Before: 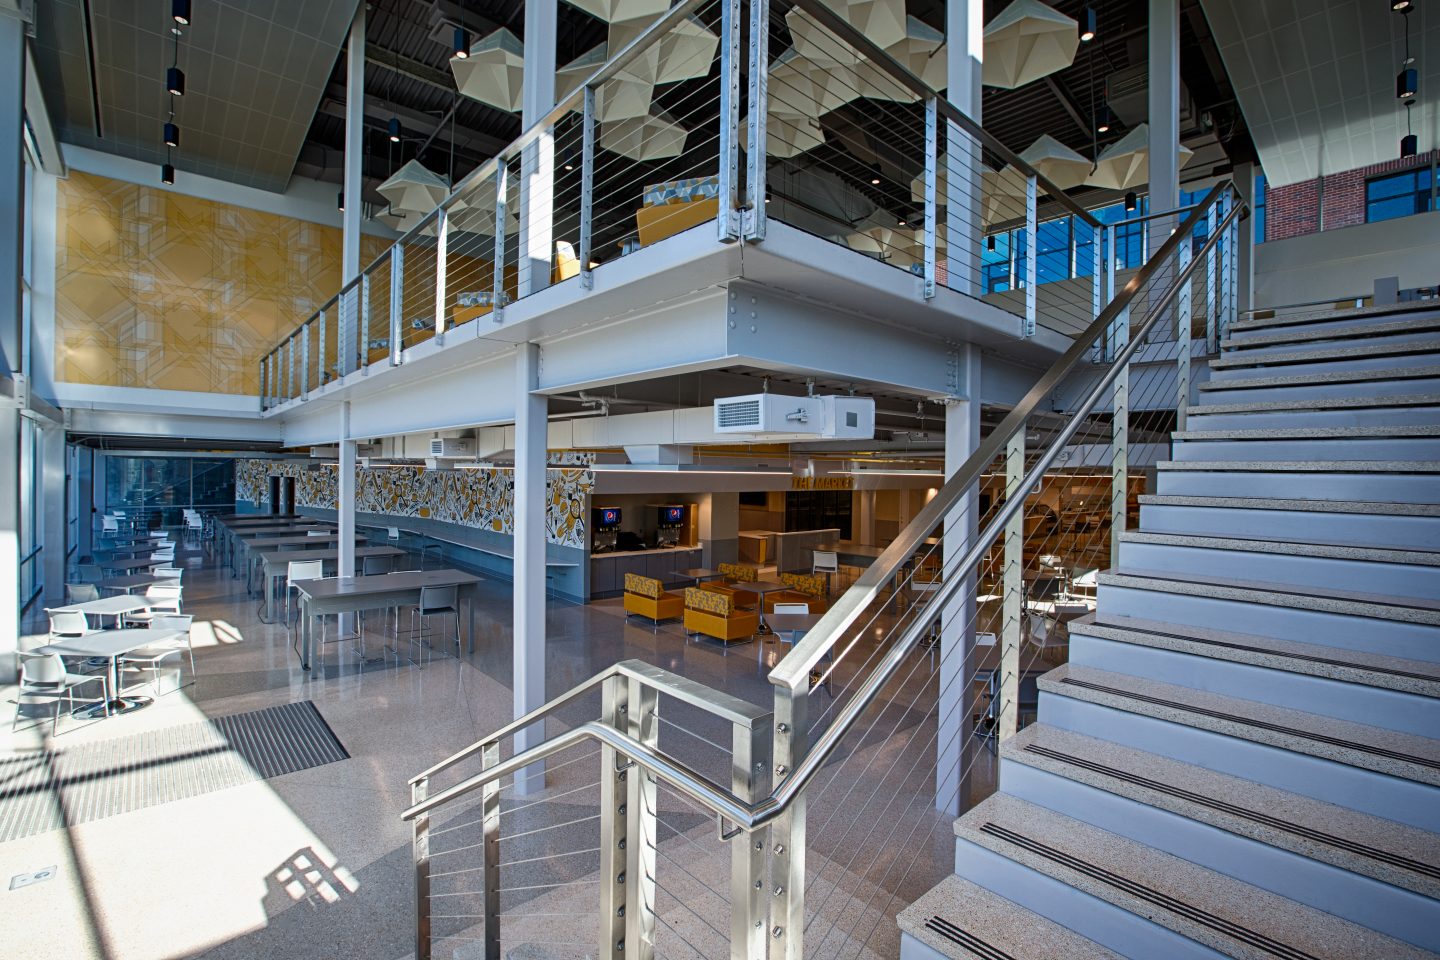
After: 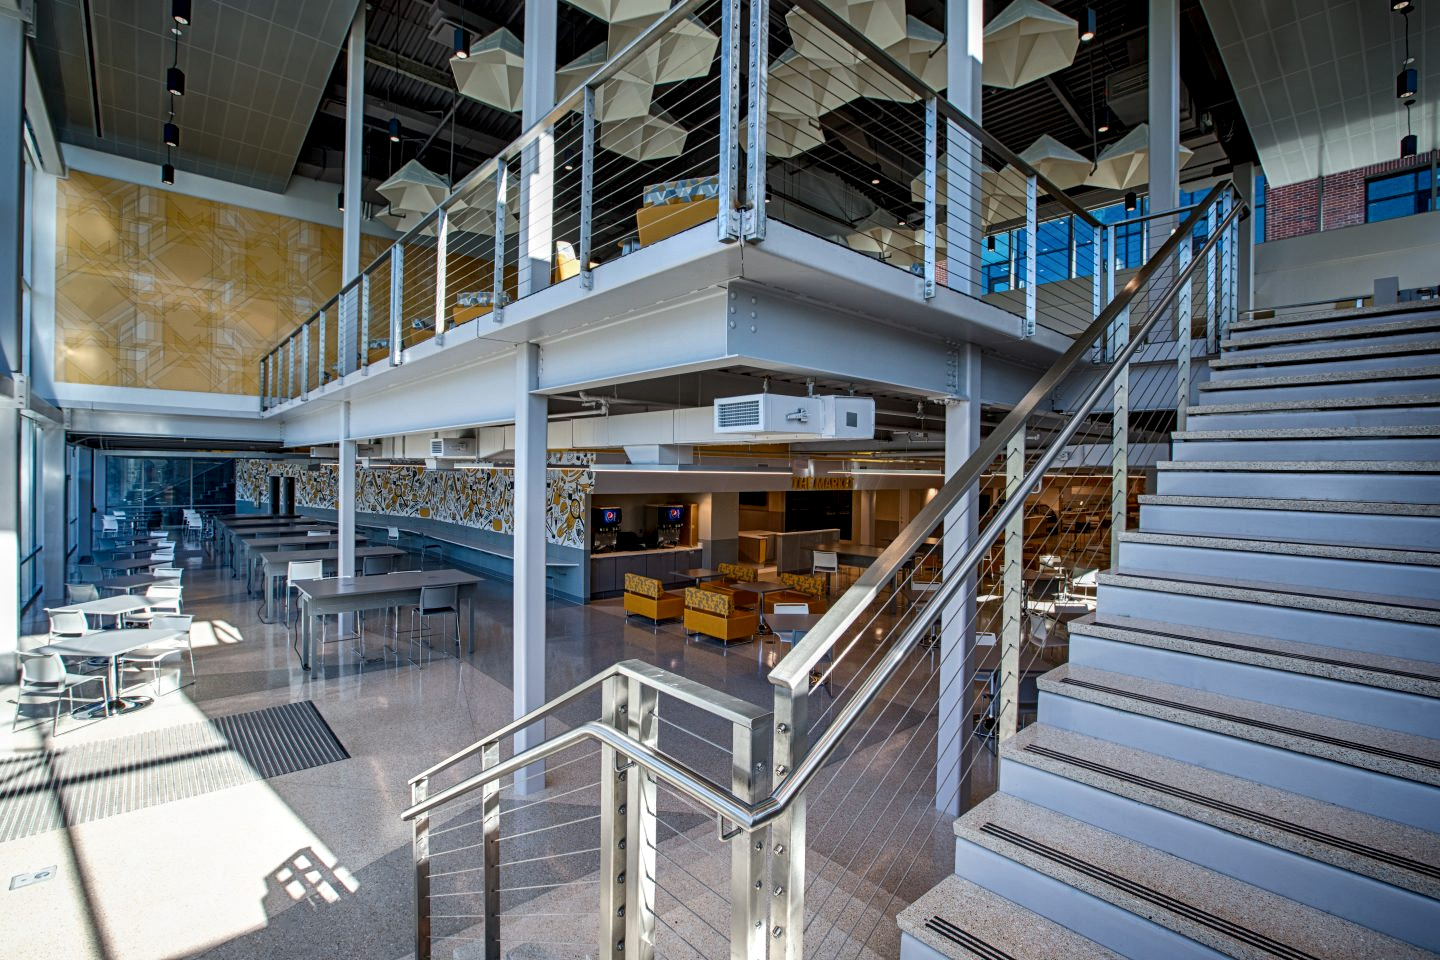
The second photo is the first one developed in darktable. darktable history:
local contrast: highlights 33%, detail 134%
